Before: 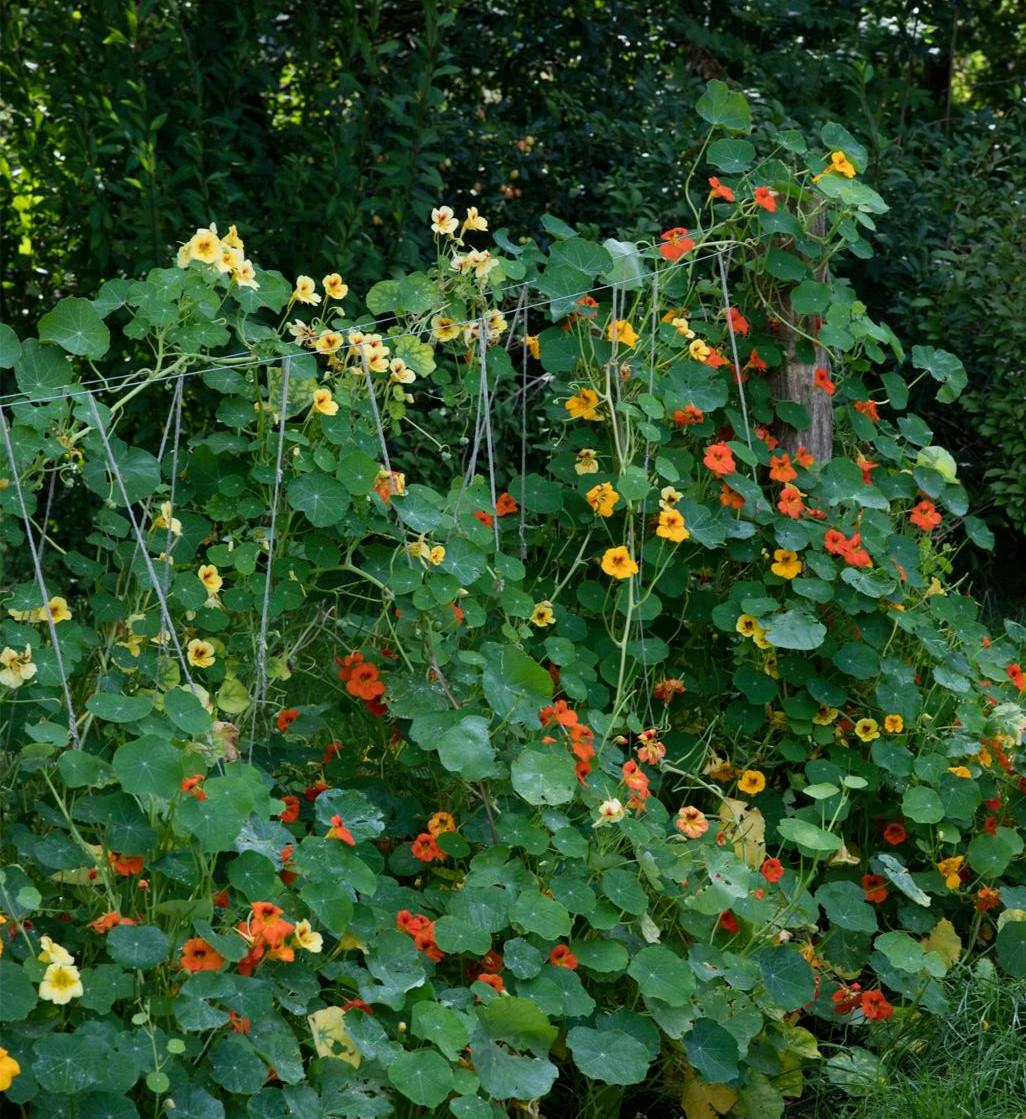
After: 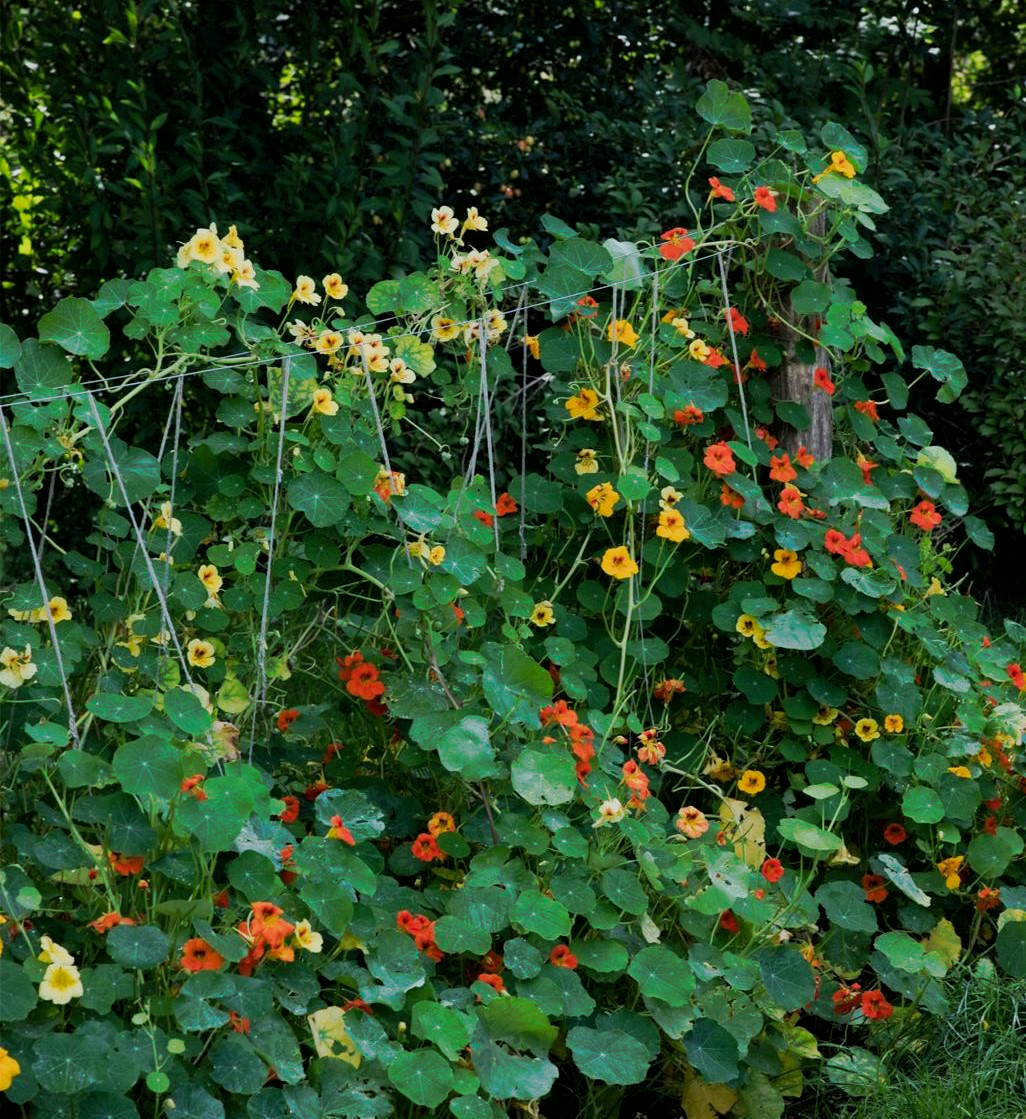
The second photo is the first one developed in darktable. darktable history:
filmic rgb: white relative exposure 3.85 EV, hardness 4.3
tone curve: curves: ch0 [(0, 0) (0.003, 0.003) (0.011, 0.011) (0.025, 0.024) (0.044, 0.043) (0.069, 0.068) (0.1, 0.097) (0.136, 0.133) (0.177, 0.173) (0.224, 0.219) (0.277, 0.271) (0.335, 0.327) (0.399, 0.39) (0.468, 0.457) (0.543, 0.582) (0.623, 0.655) (0.709, 0.734) (0.801, 0.817) (0.898, 0.906) (1, 1)], preserve colors none
